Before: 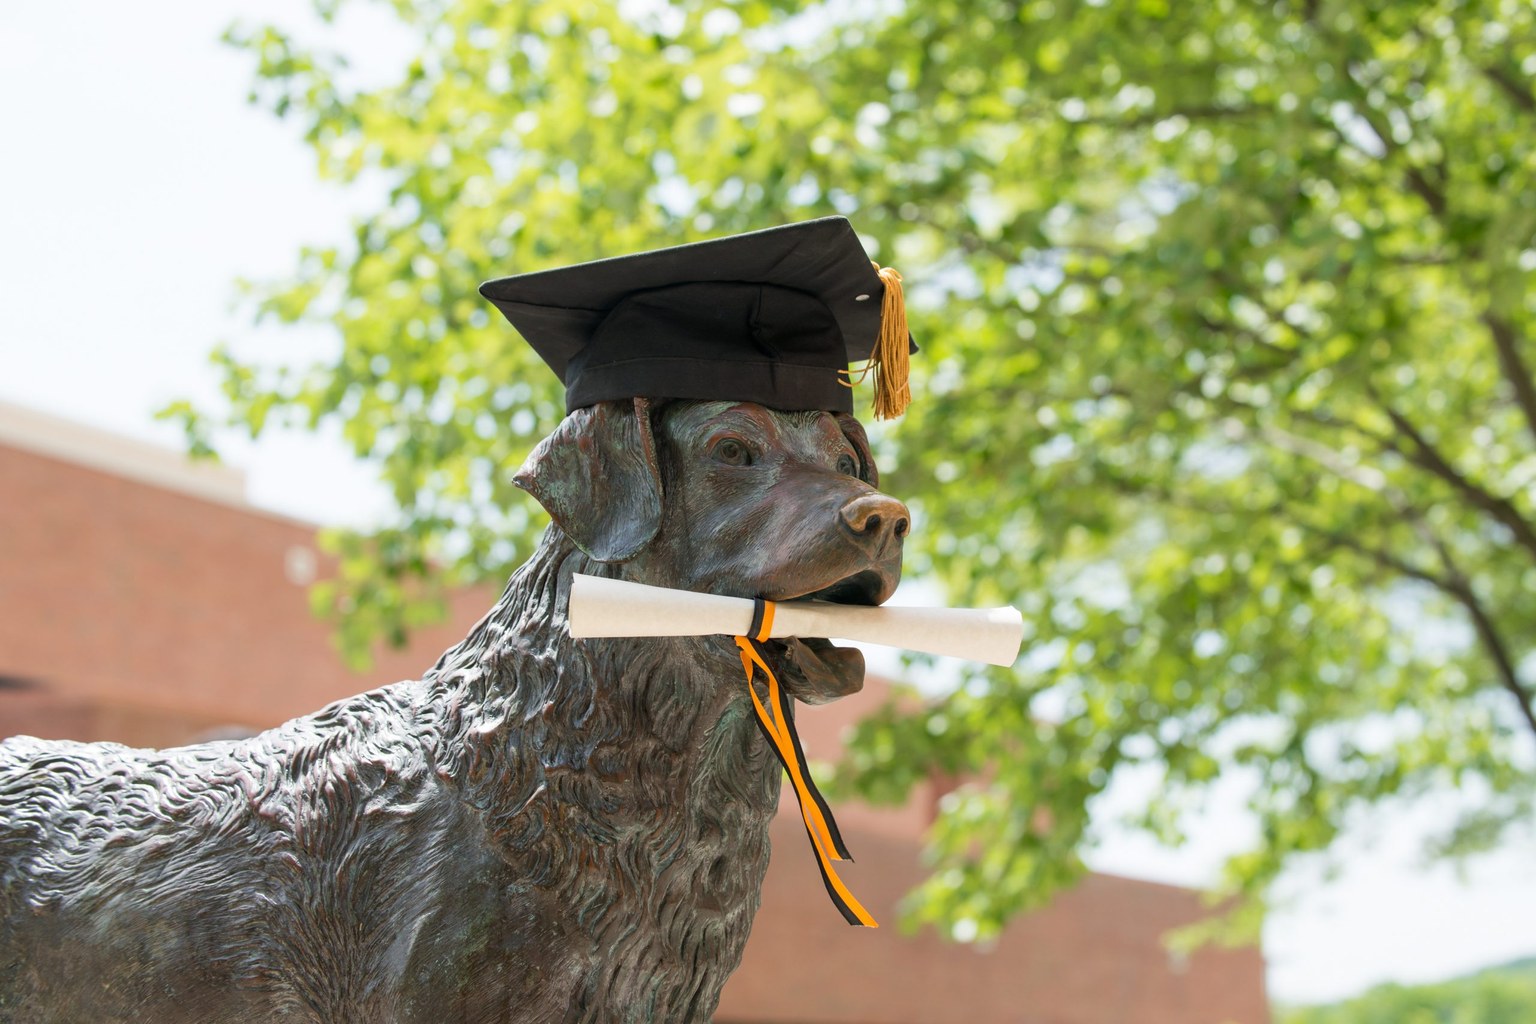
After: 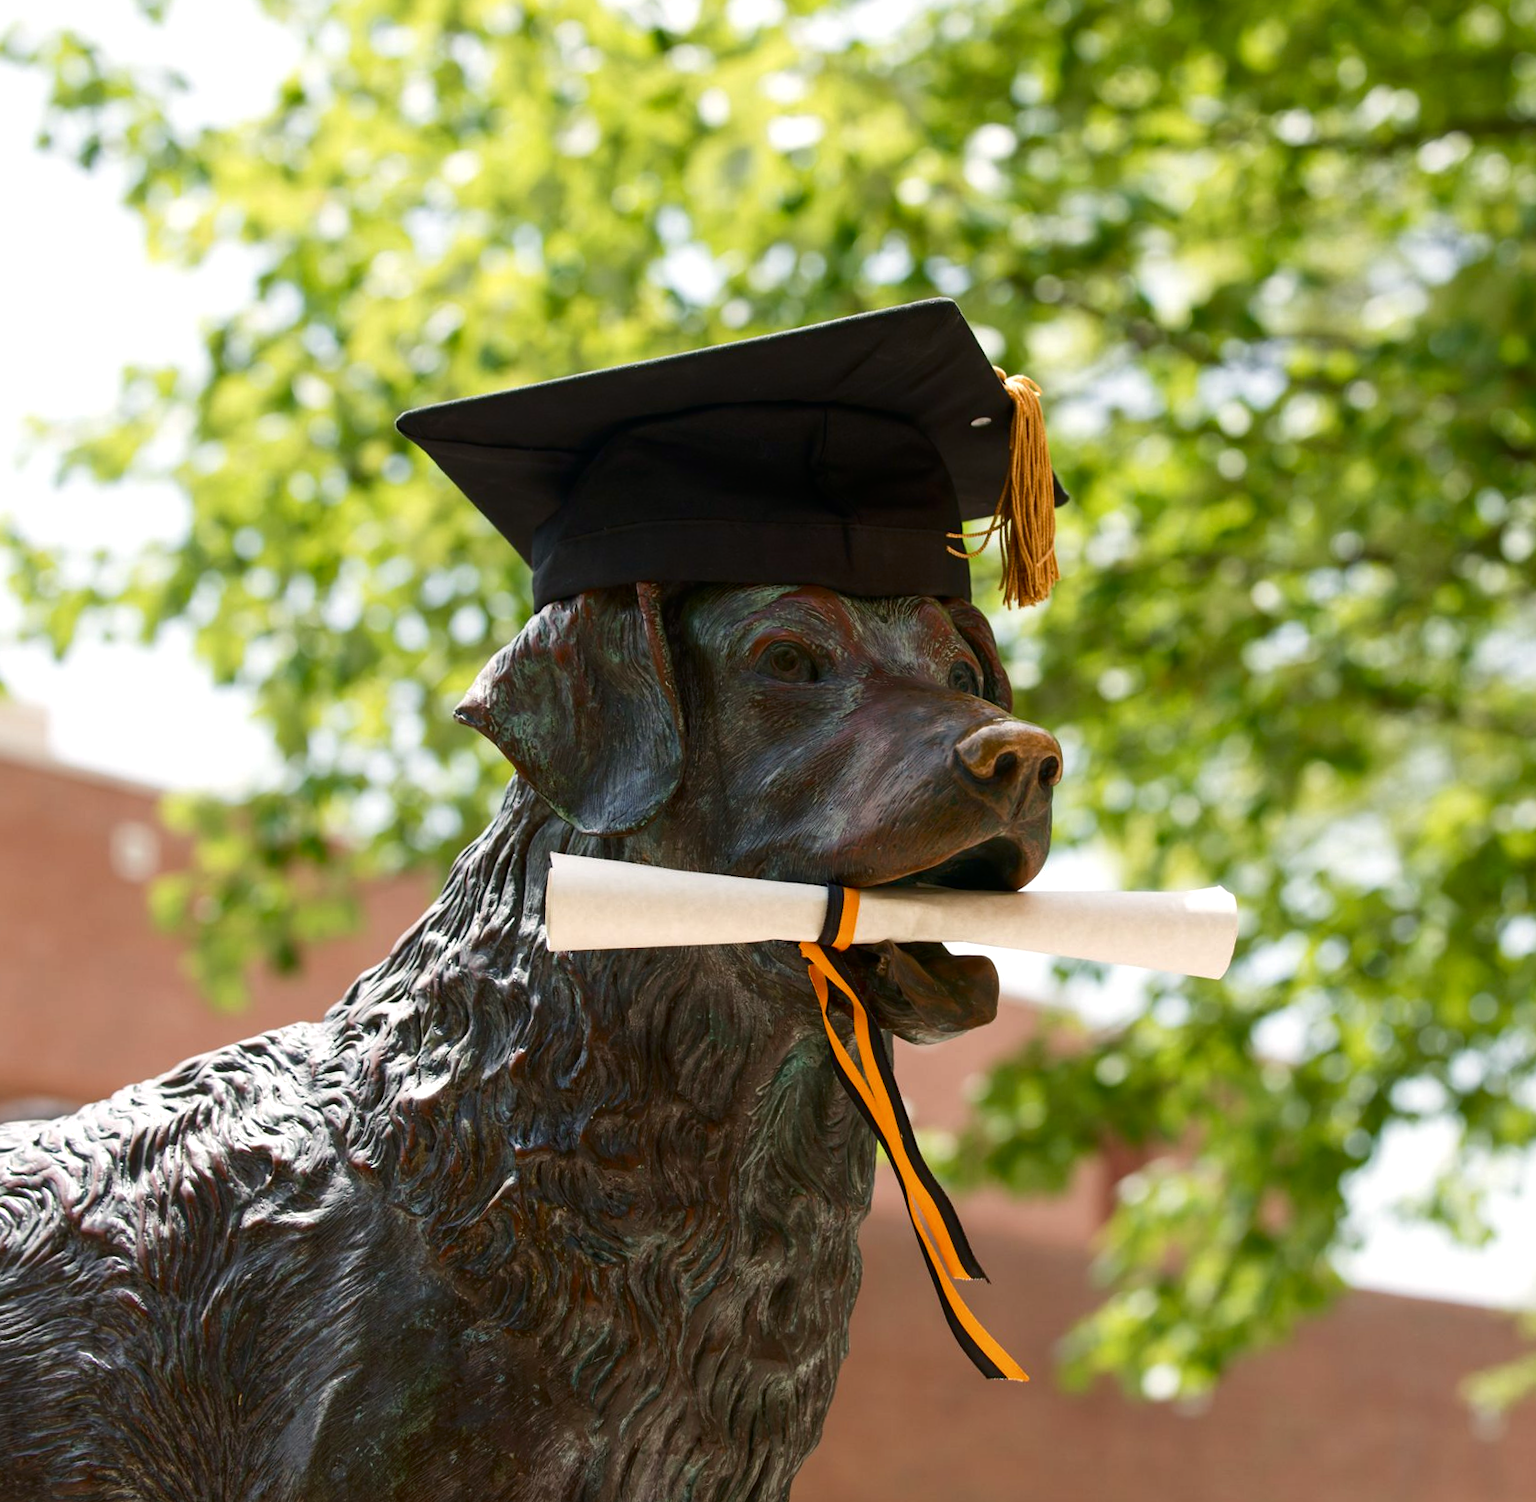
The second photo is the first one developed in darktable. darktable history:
color balance rgb: shadows lift › chroma 1%, shadows lift › hue 28.8°, power › hue 60°, highlights gain › chroma 1%, highlights gain › hue 60°, global offset › luminance 0.25%, perceptual saturation grading › highlights -20%, perceptual saturation grading › shadows 20%, perceptual brilliance grading › highlights 5%, perceptual brilliance grading › shadows -10%, global vibrance 19.67%
rotate and perspective: rotation -1.42°, crop left 0.016, crop right 0.984, crop top 0.035, crop bottom 0.965
contrast brightness saturation: brightness -0.2, saturation 0.08
crop and rotate: left 13.342%, right 19.991%
